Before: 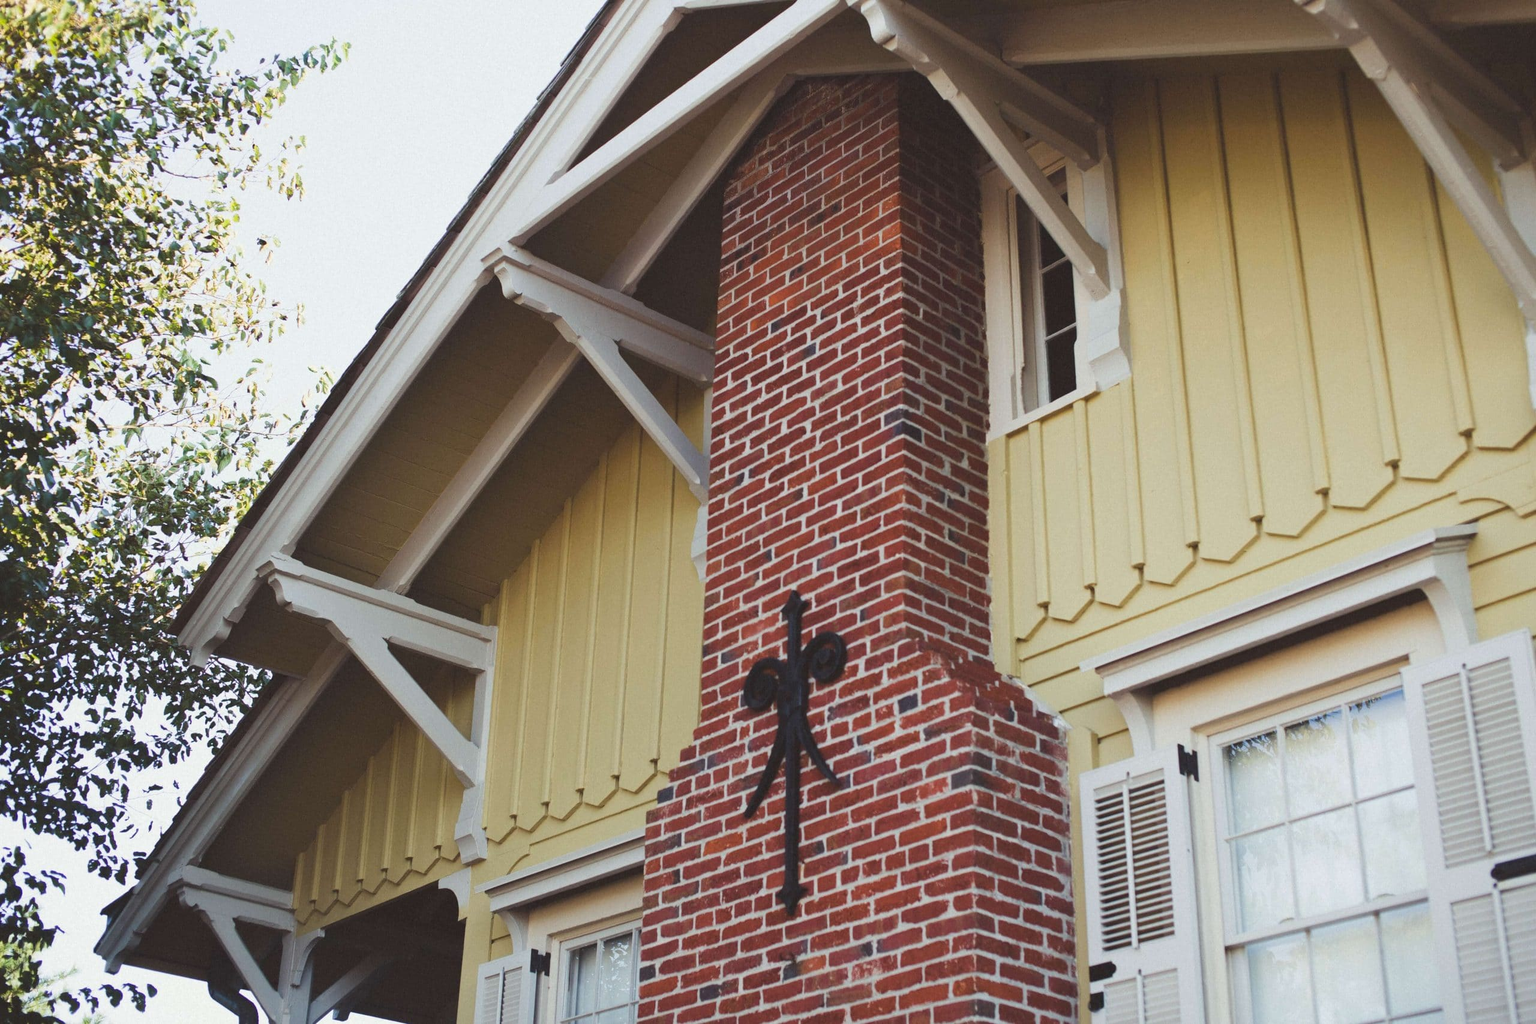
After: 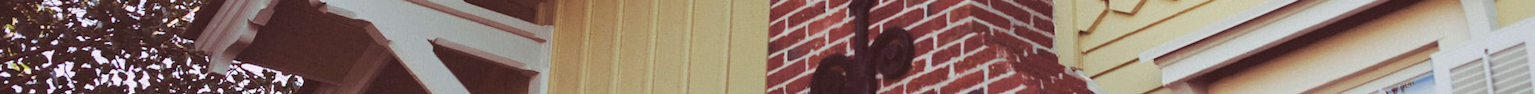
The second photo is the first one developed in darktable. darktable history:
crop and rotate: top 59.084%, bottom 30.916%
rotate and perspective: rotation -0.013°, lens shift (vertical) -0.027, lens shift (horizontal) 0.178, crop left 0.016, crop right 0.989, crop top 0.082, crop bottom 0.918
split-toning: highlights › hue 298.8°, highlights › saturation 0.73, compress 41.76%
